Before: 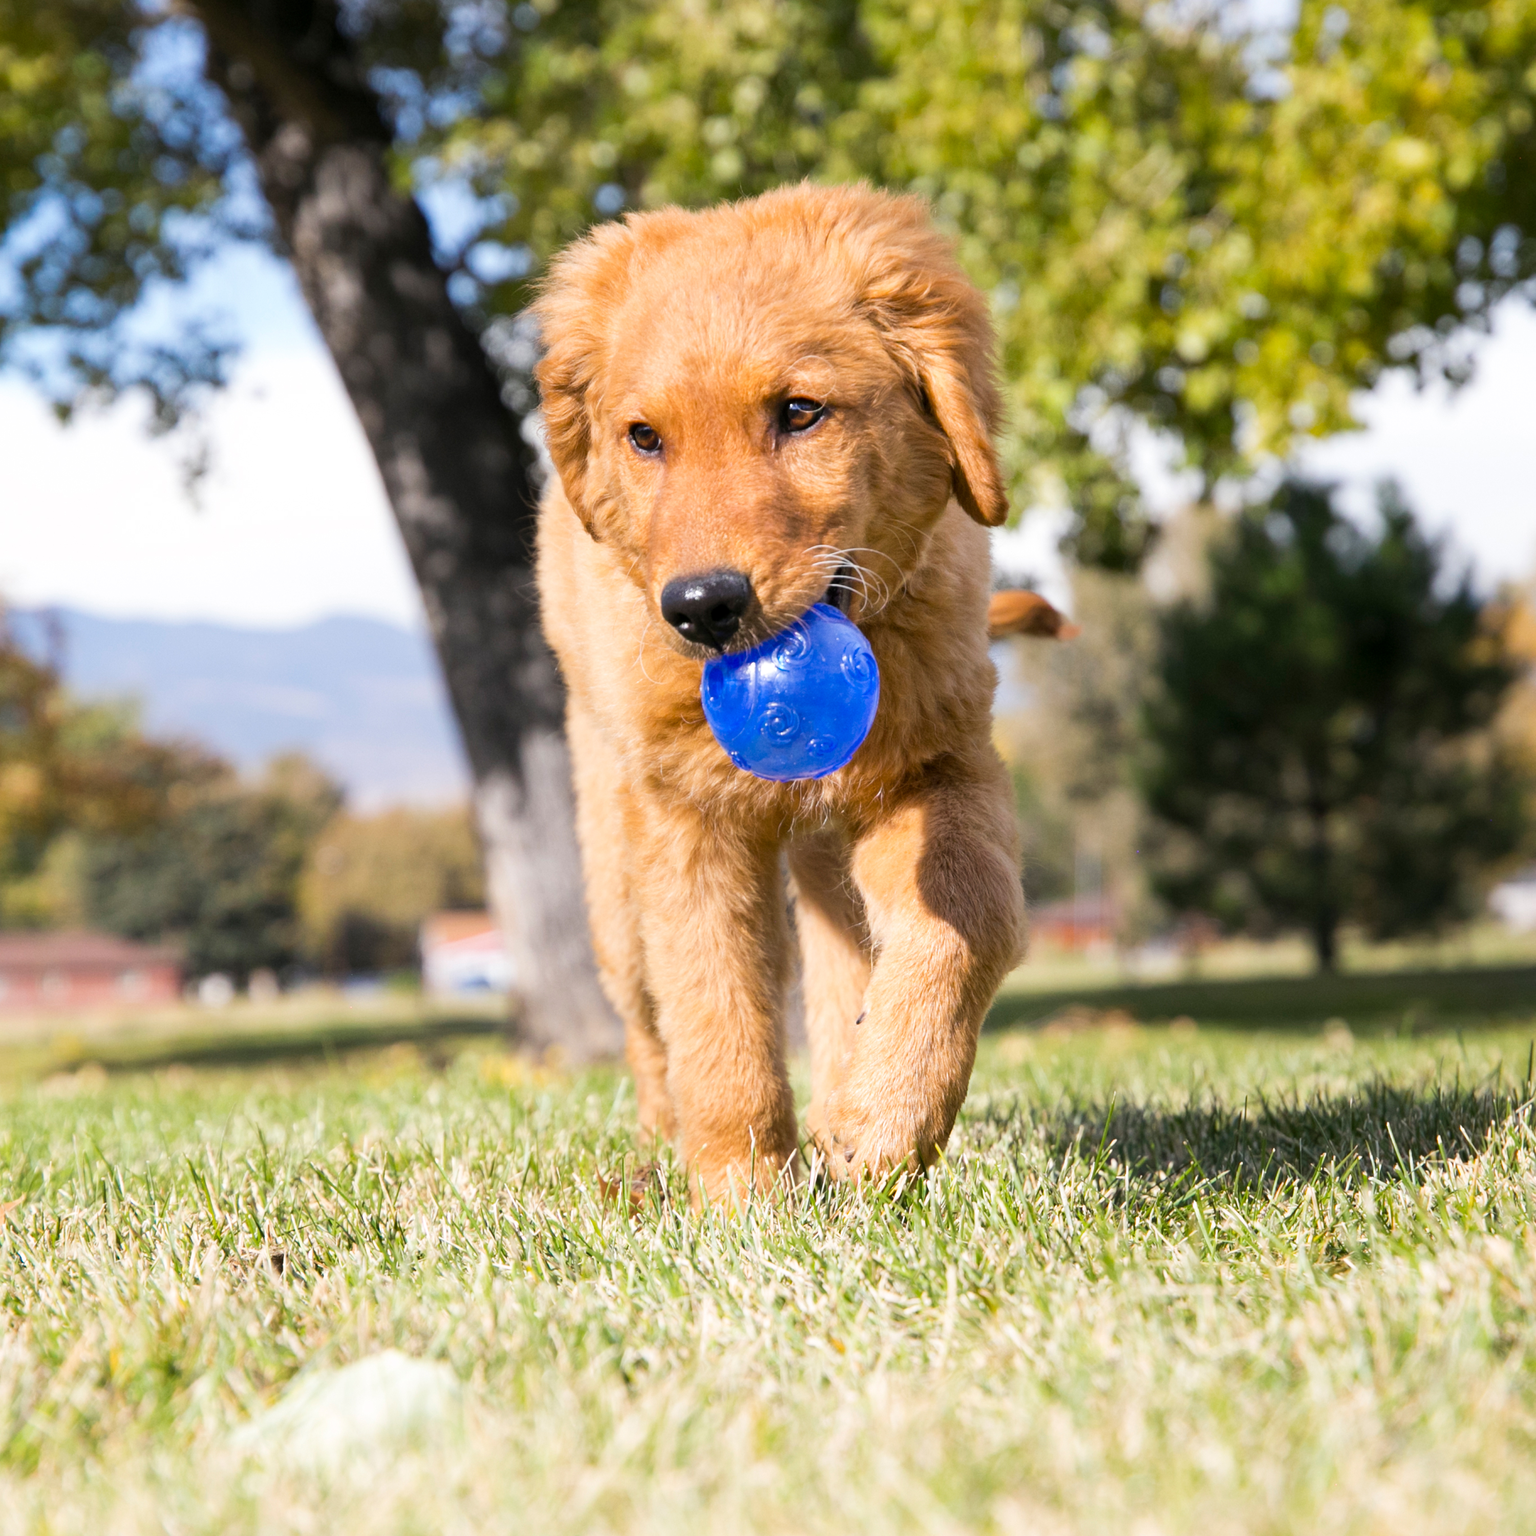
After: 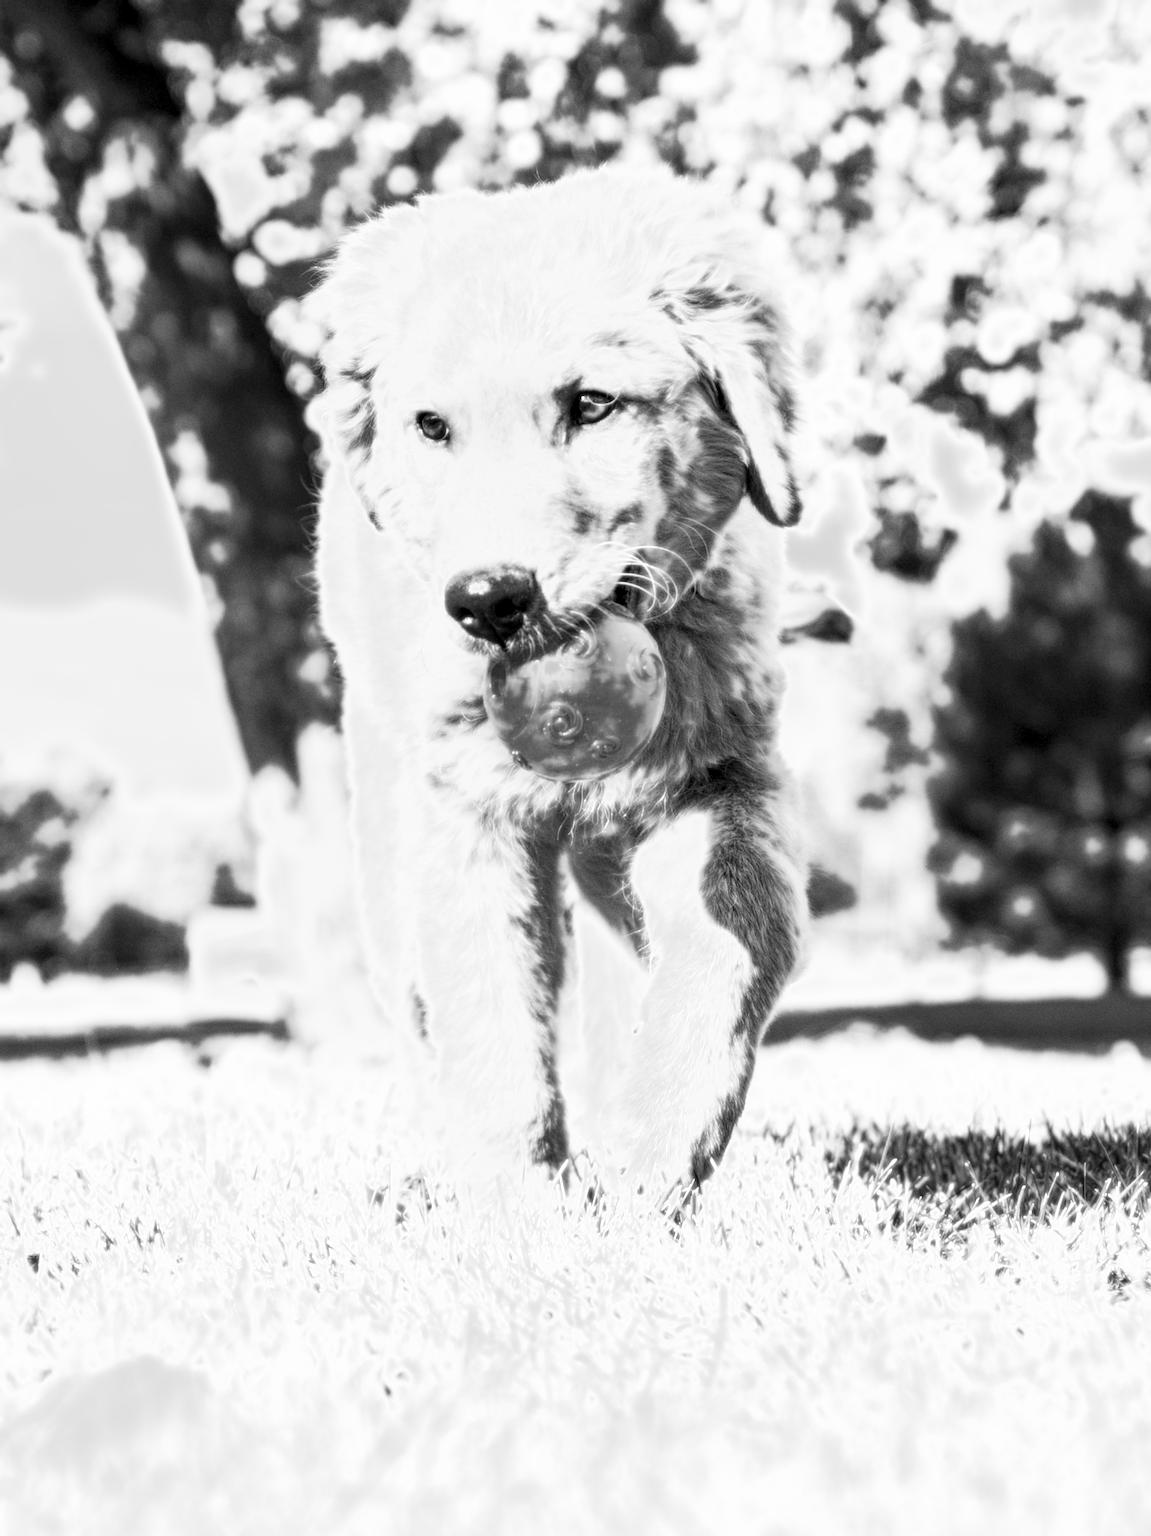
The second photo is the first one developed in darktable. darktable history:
sharpen: radius 1.272, amount 0.305, threshold 0
monochrome: a -35.87, b 49.73, size 1.7
local contrast: detail 150%
crop and rotate: angle -3.27°, left 14.277%, top 0.028%, right 10.766%, bottom 0.028%
bloom: size 0%, threshold 54.82%, strength 8.31%
exposure: exposure 0.74 EV, compensate highlight preservation false
rotate and perspective: rotation -1.75°, automatic cropping off
